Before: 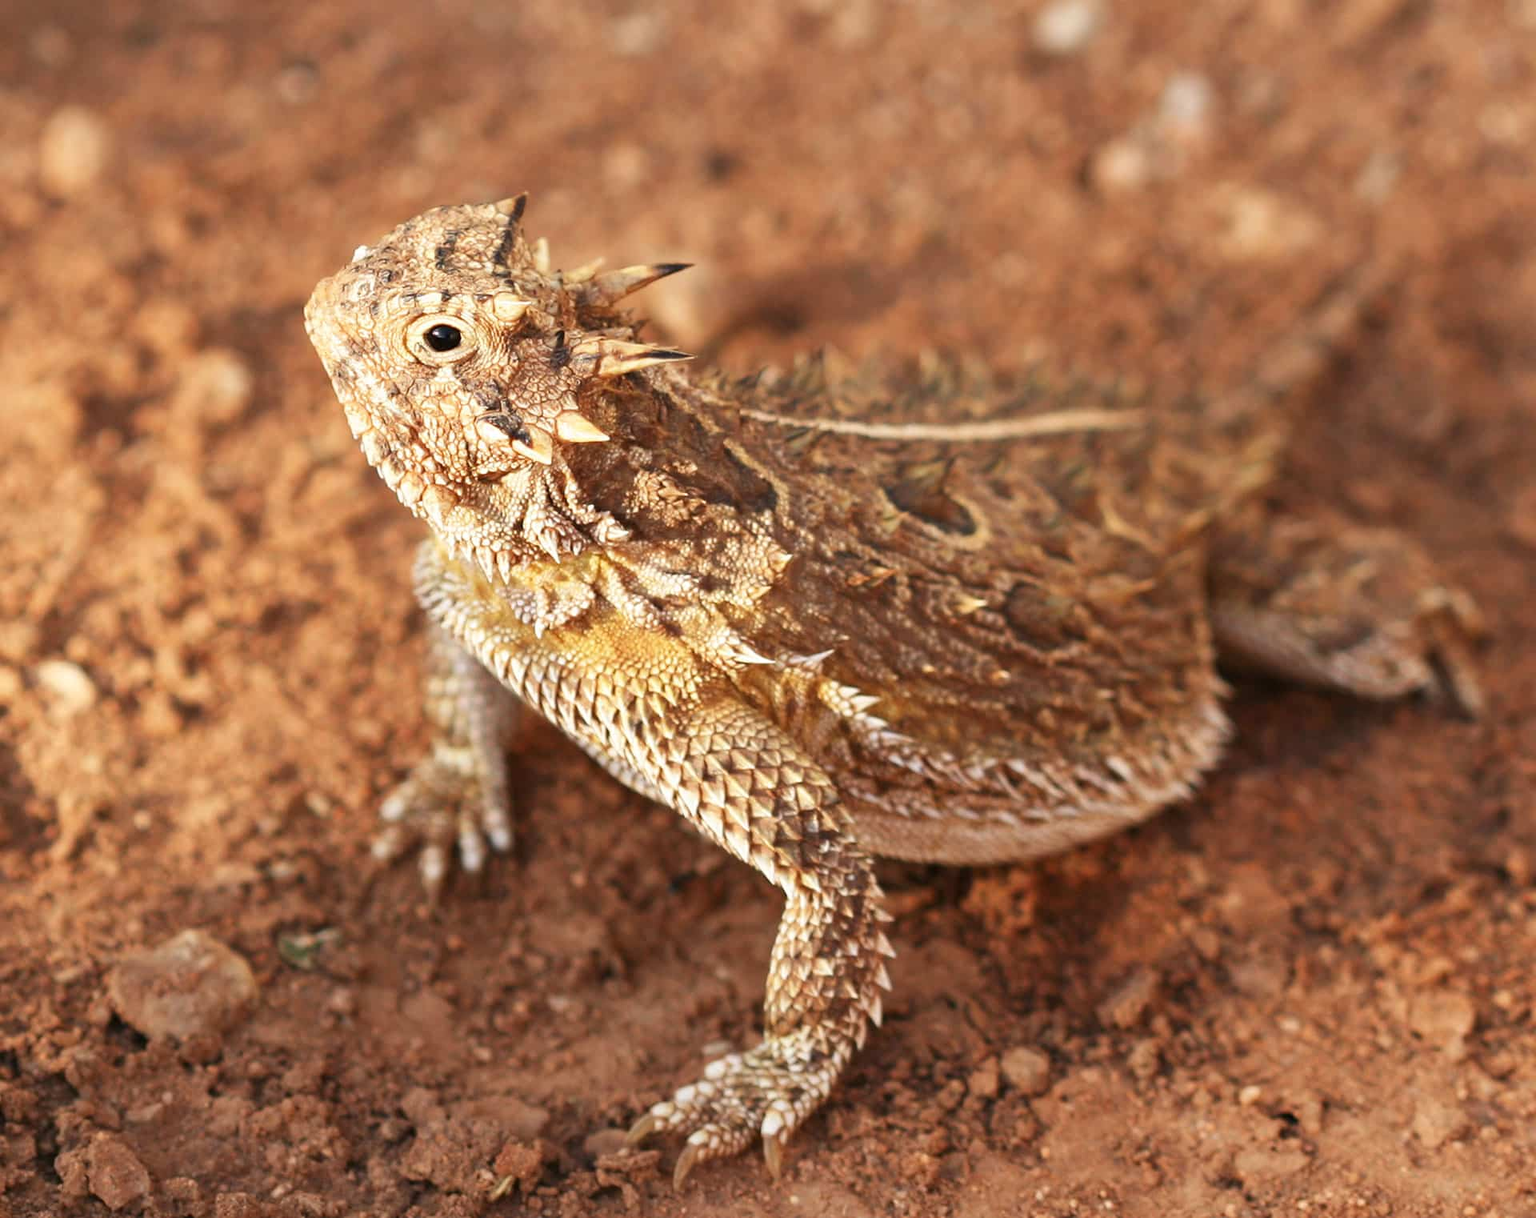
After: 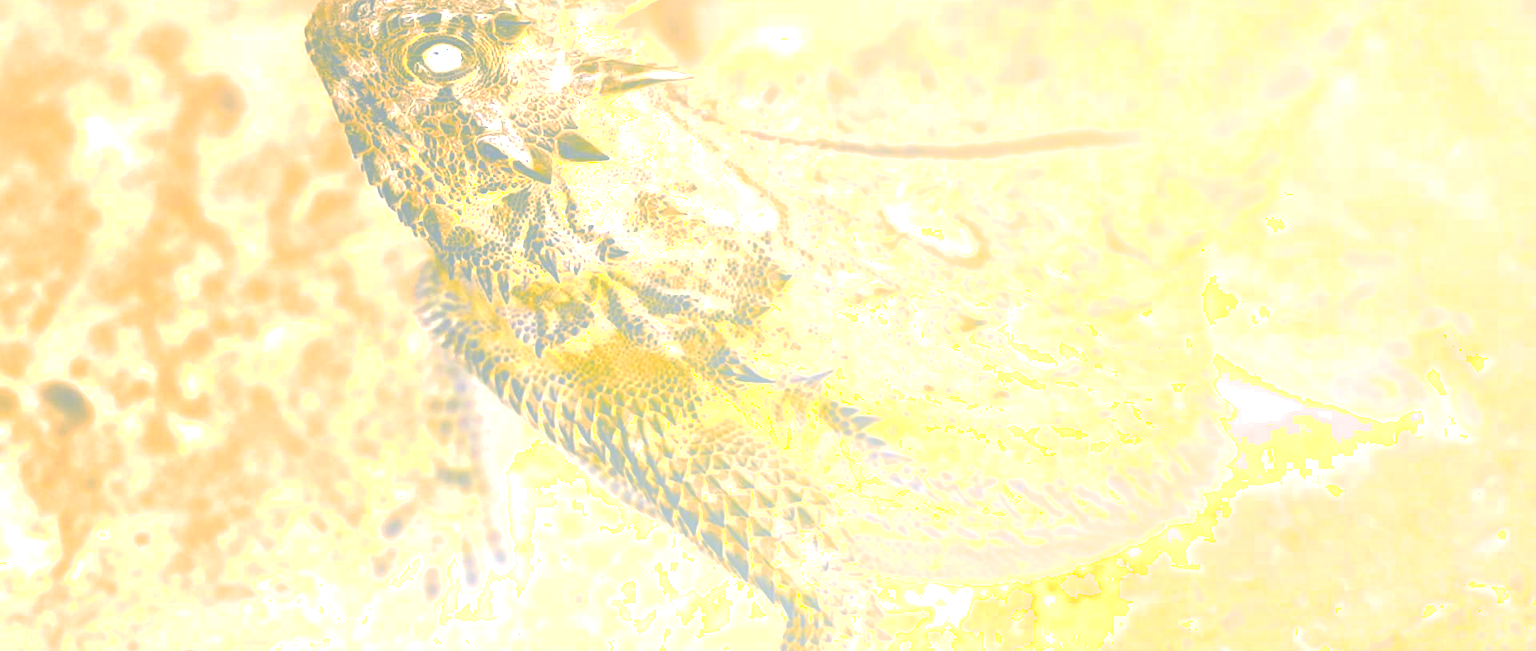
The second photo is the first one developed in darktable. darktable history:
crop and rotate: top 23.043%, bottom 23.437%
exposure: black level correction 0.016, exposure 1.774 EV, compensate highlight preservation false
tone curve: curves: ch0 [(0, 0) (0.003, 0.301) (0.011, 0.302) (0.025, 0.307) (0.044, 0.313) (0.069, 0.316) (0.1, 0.322) (0.136, 0.325) (0.177, 0.341) (0.224, 0.358) (0.277, 0.386) (0.335, 0.429) (0.399, 0.486) (0.468, 0.556) (0.543, 0.644) (0.623, 0.728) (0.709, 0.796) (0.801, 0.854) (0.898, 0.908) (1, 1)], preserve colors none
local contrast: highlights 100%, shadows 100%, detail 120%, midtone range 0.2
color balance: lift [1.004, 1.002, 1.002, 0.998], gamma [1, 1.007, 1.002, 0.993], gain [1, 0.977, 1.013, 1.023], contrast -3.64%
white balance: red 0.983, blue 1.036
bloom: size 70%, threshold 25%, strength 70%
